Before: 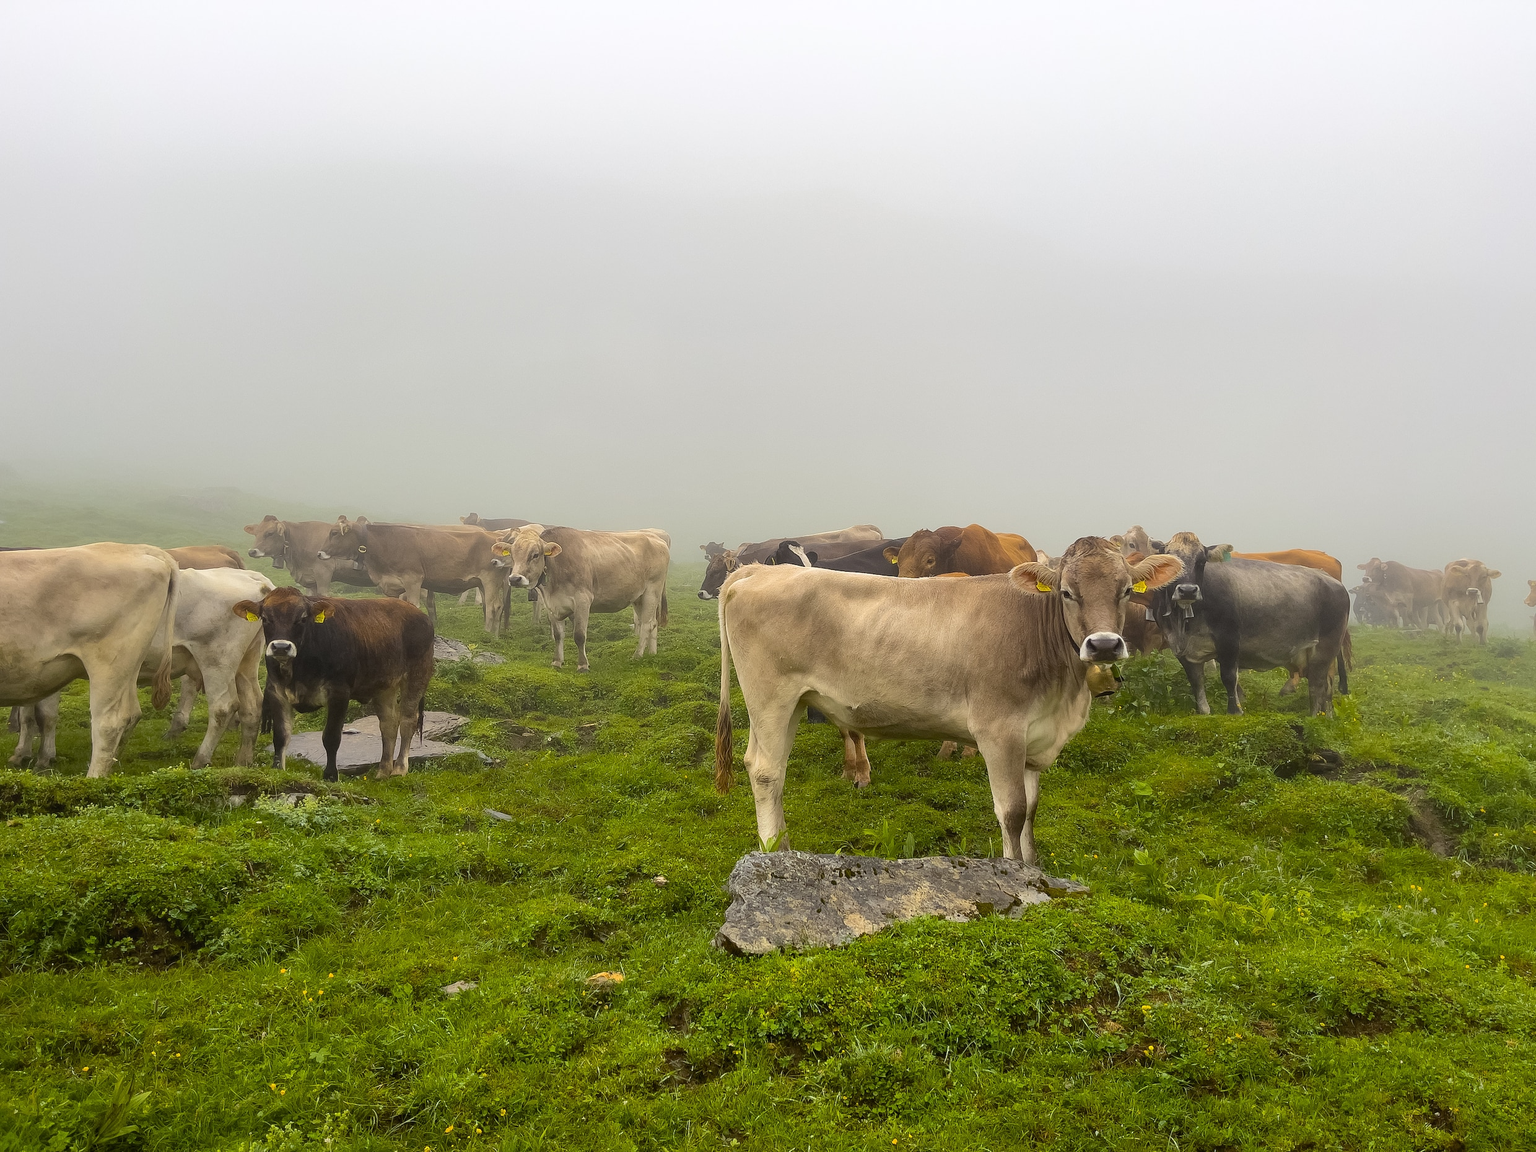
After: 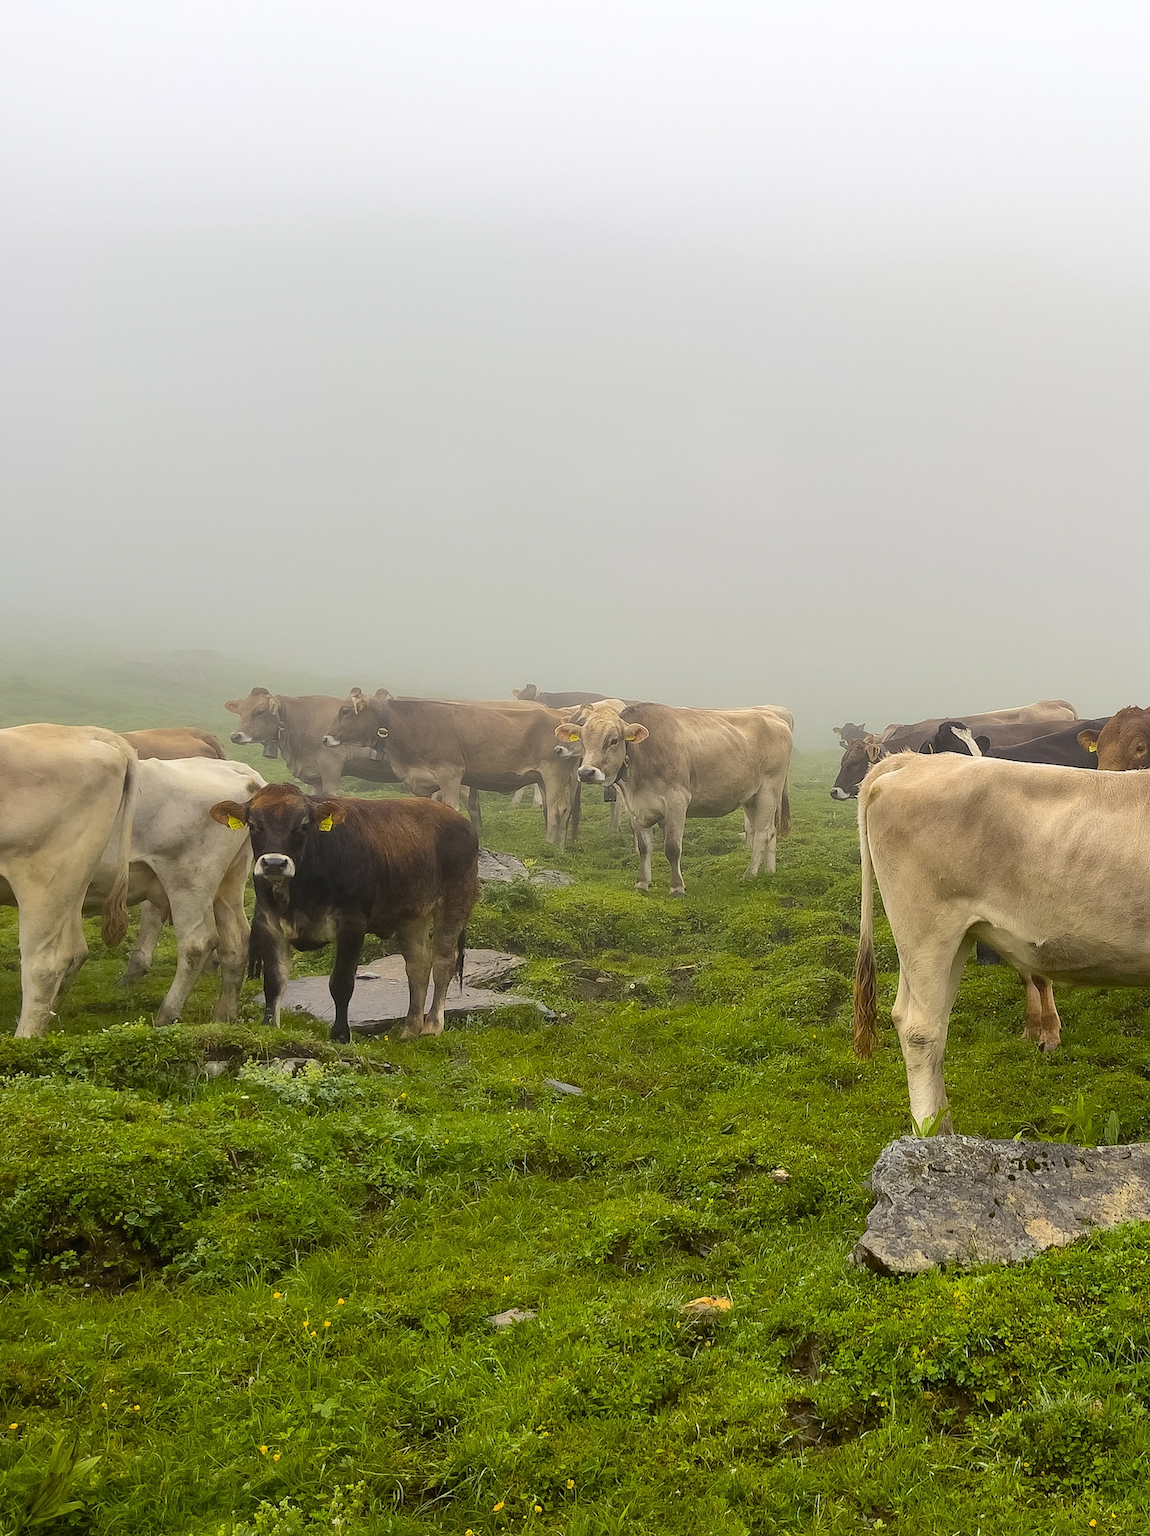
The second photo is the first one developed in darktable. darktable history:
crop: left 4.953%, right 38.873%
